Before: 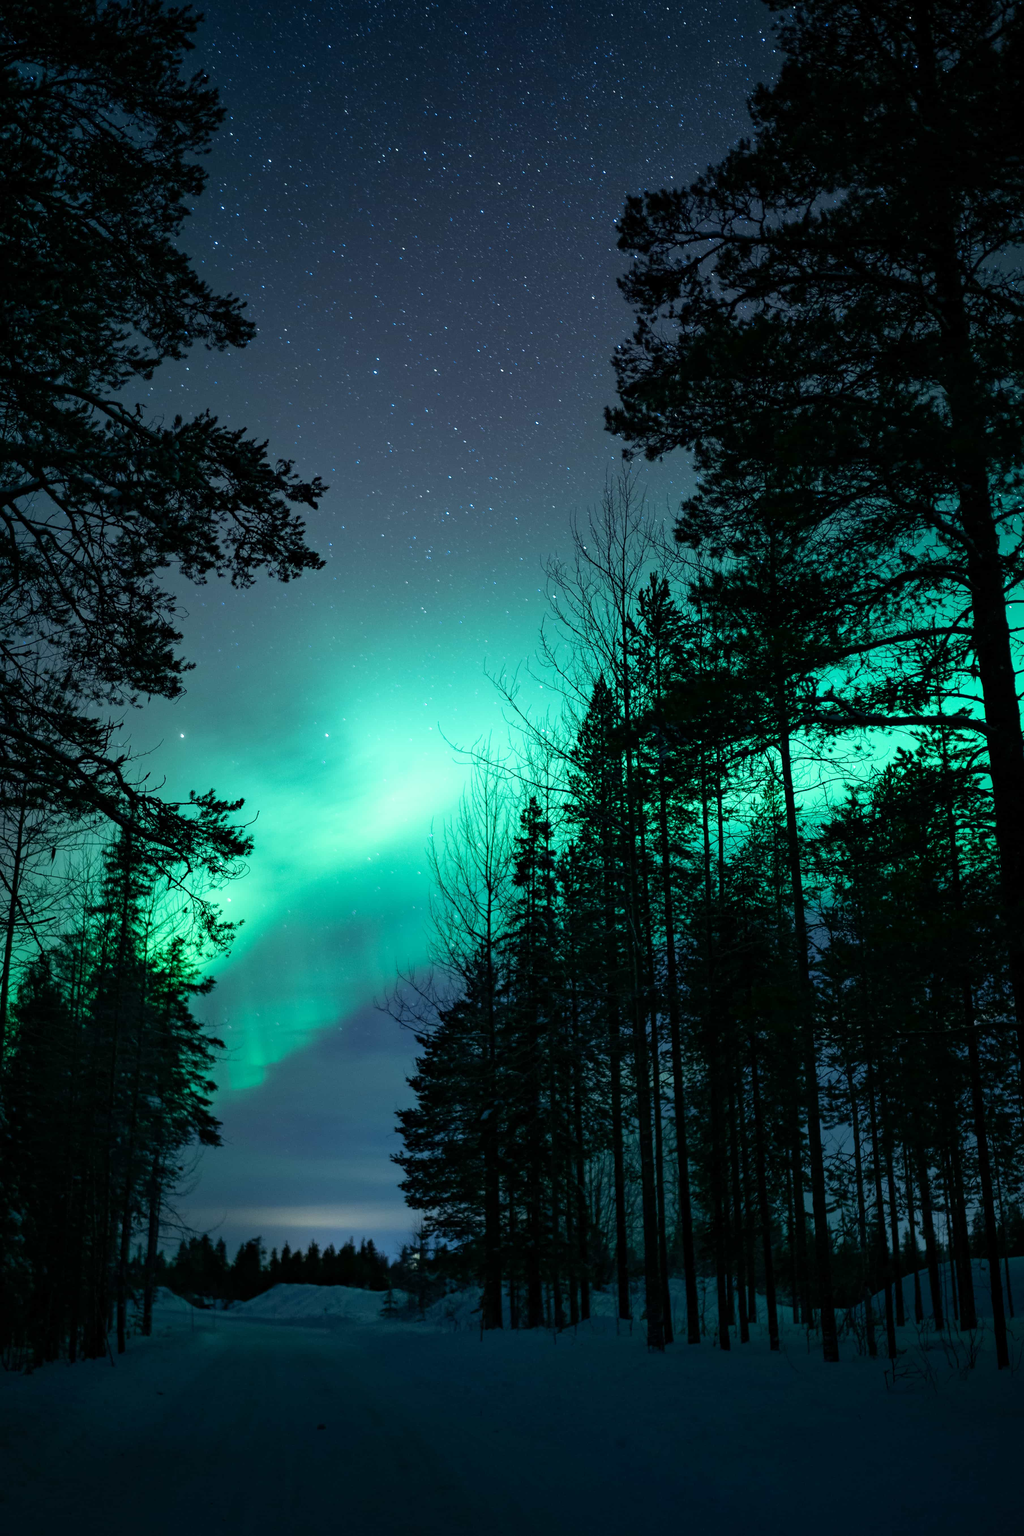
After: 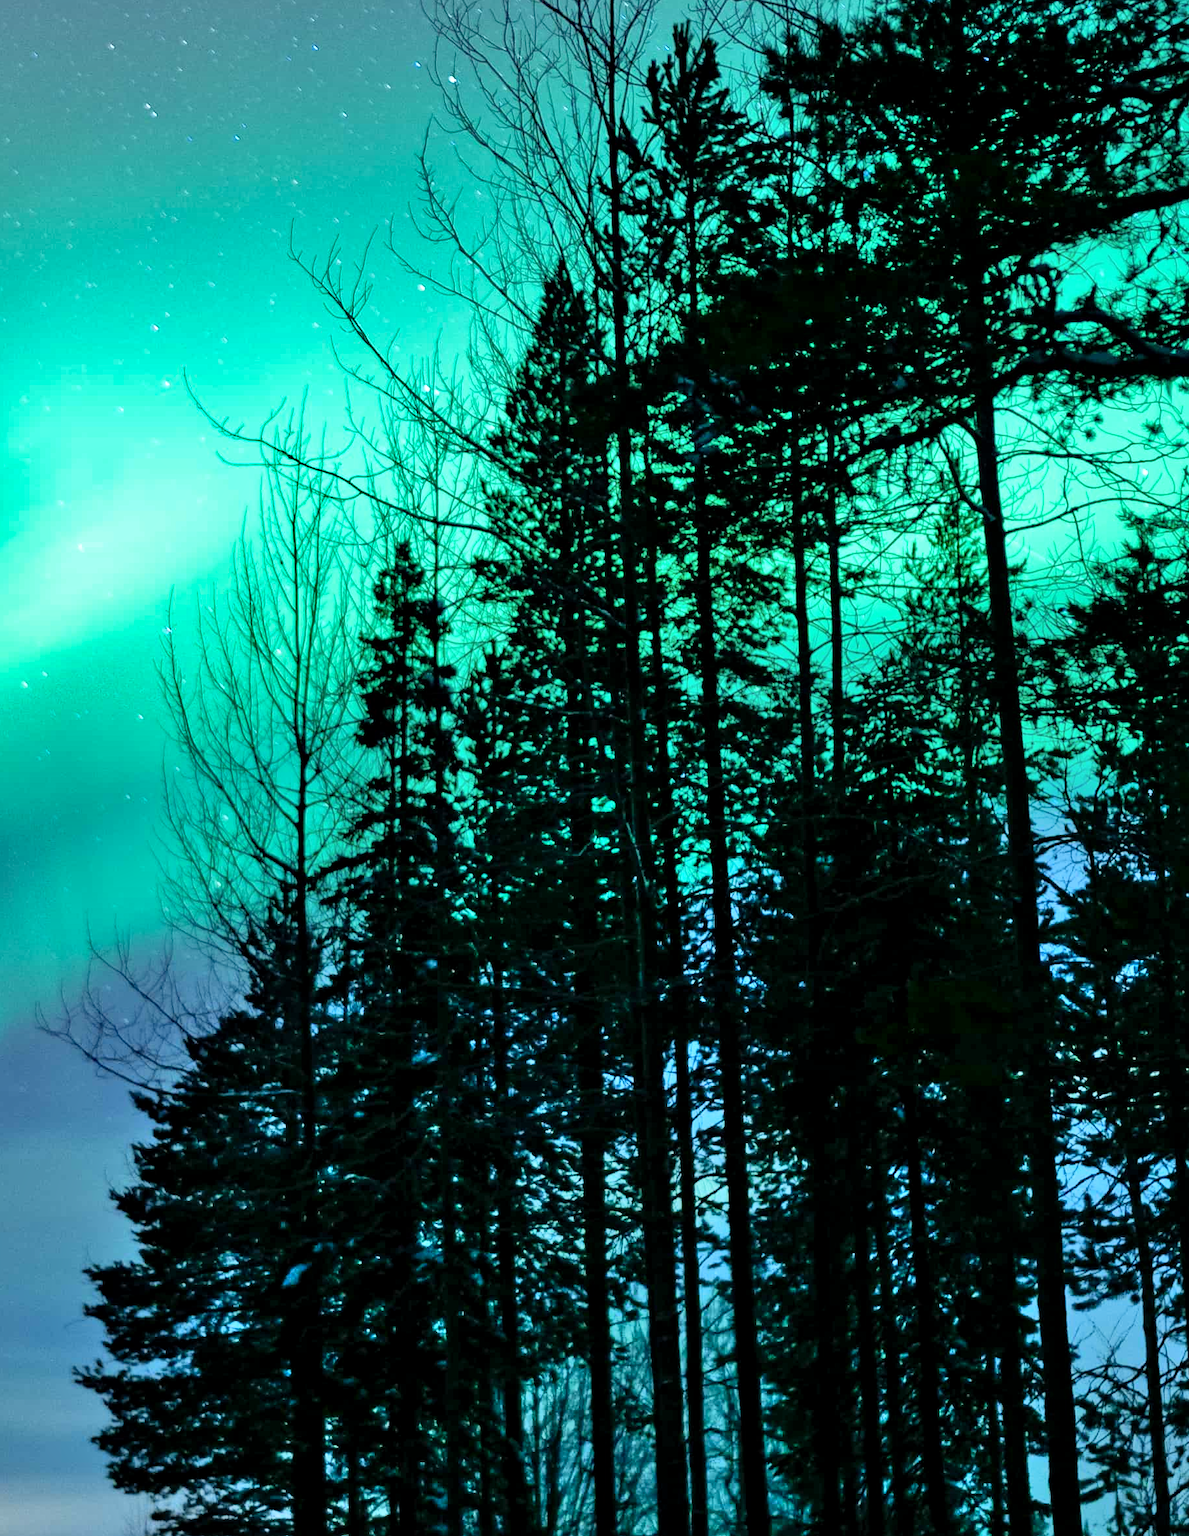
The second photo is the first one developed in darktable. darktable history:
exposure: black level correction 0.001, exposure 0.14 EV, compensate highlight preservation false
tone equalizer: -7 EV 0.15 EV, -6 EV 0.6 EV, -5 EV 1.15 EV, -4 EV 1.33 EV, -3 EV 1.15 EV, -2 EV 0.6 EV, -1 EV 0.15 EV, mask exposure compensation -0.5 EV
shadows and highlights: low approximation 0.01, soften with gaussian
crop: left 35.03%, top 36.625%, right 14.663%, bottom 20.057%
